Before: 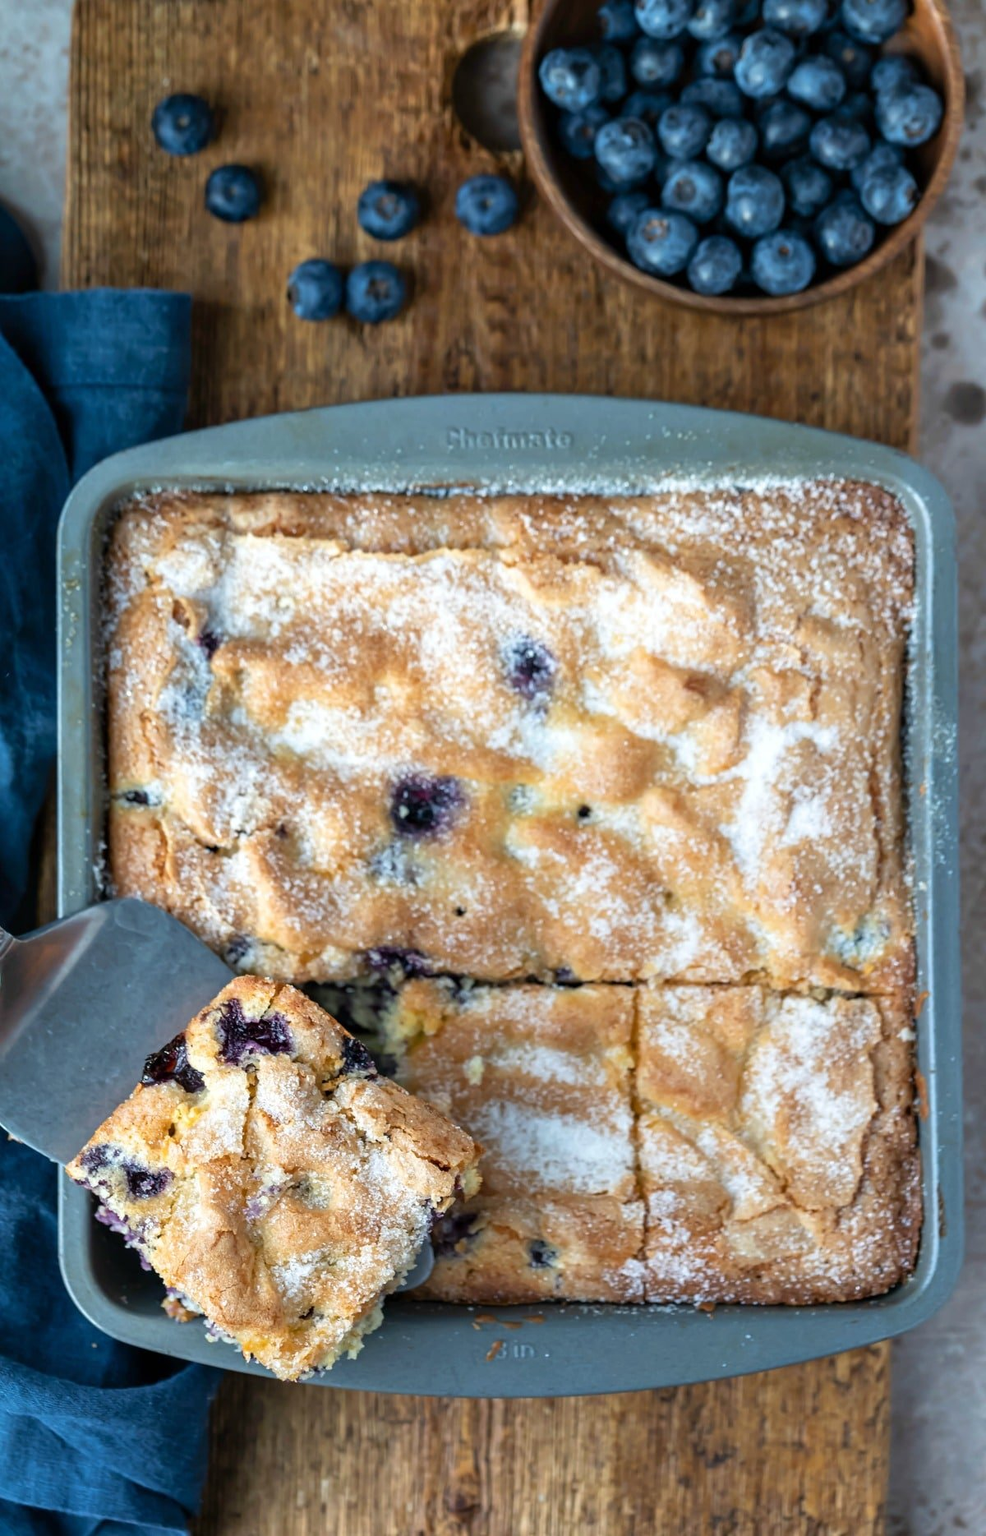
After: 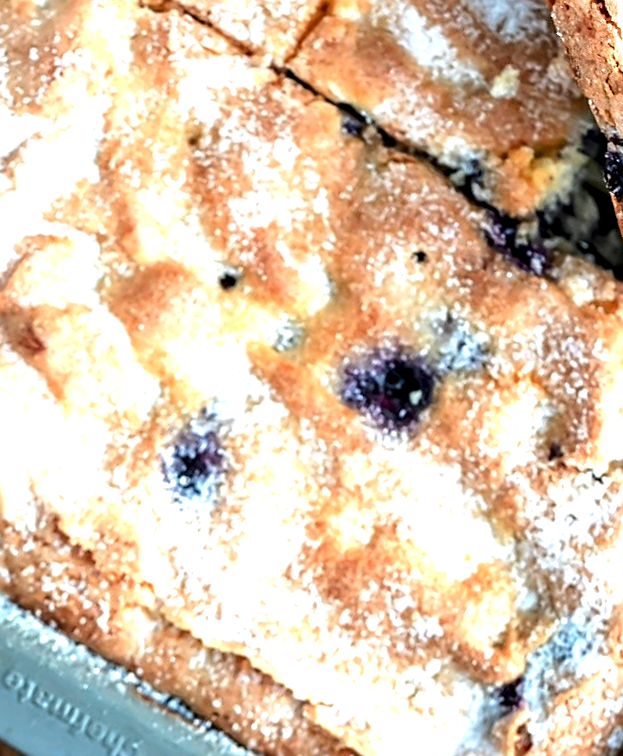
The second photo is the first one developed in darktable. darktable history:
exposure: exposure 0.372 EV, compensate exposure bias true, compensate highlight preservation false
local contrast: highlights 26%, shadows 78%, midtone range 0.745
crop and rotate: angle 148.63°, left 9.105%, top 15.684%, right 4.454%, bottom 16.973%
color zones: curves: ch1 [(0.263, 0.53) (0.376, 0.287) (0.487, 0.512) (0.748, 0.547) (1, 0.513)]; ch2 [(0.262, 0.45) (0.751, 0.477)]
sharpen: on, module defaults
tone equalizer: -8 EV -0.426 EV, -7 EV -0.374 EV, -6 EV -0.337 EV, -5 EV -0.247 EV, -3 EV 0.257 EV, -2 EV 0.315 EV, -1 EV 0.403 EV, +0 EV 0.432 EV, edges refinement/feathering 500, mask exposure compensation -1.57 EV, preserve details no
